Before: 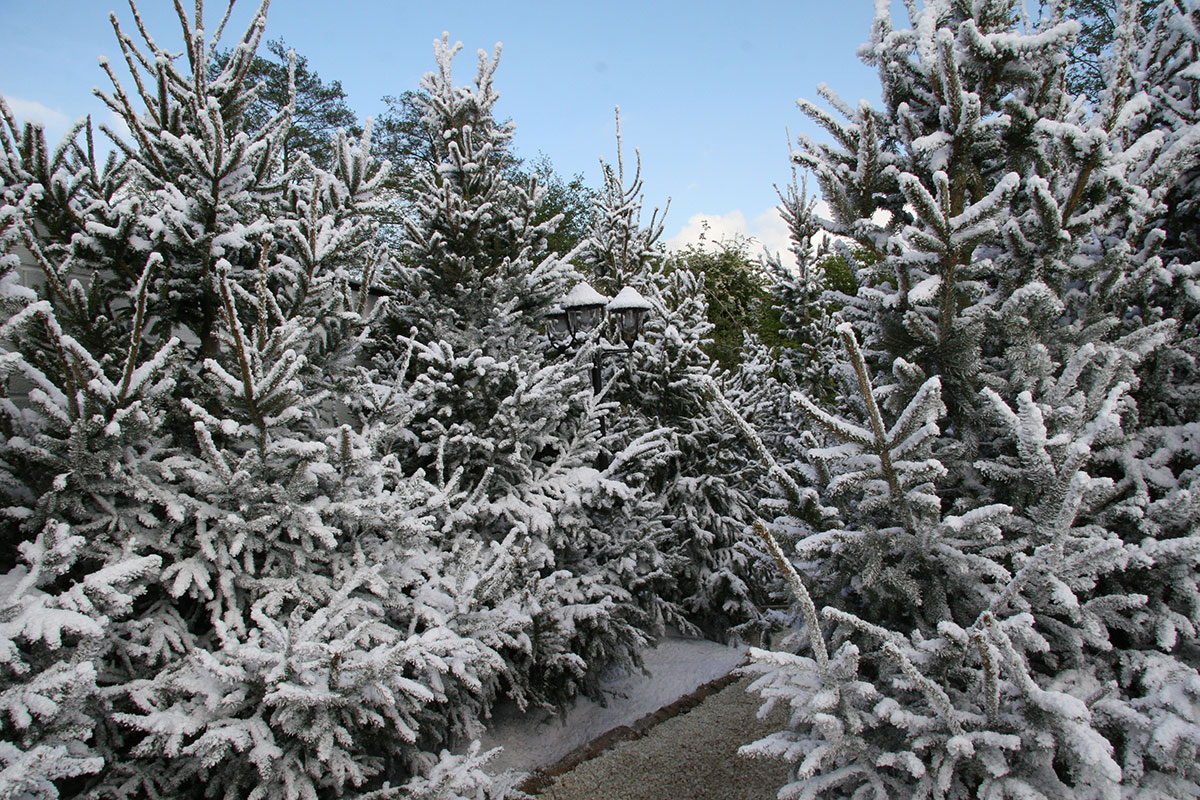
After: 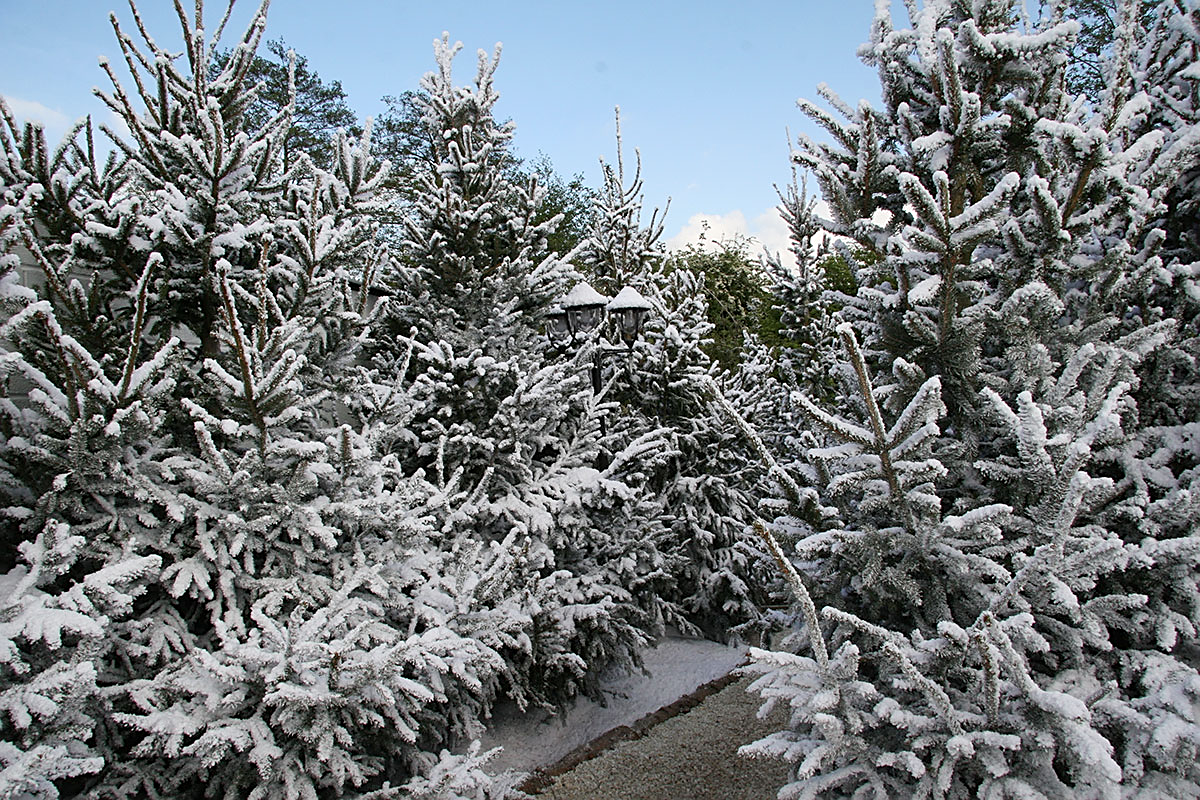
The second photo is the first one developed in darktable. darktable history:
sharpen: on, module defaults
base curve: curves: ch0 [(0, 0) (0.472, 0.508) (1, 1)], preserve colors none
